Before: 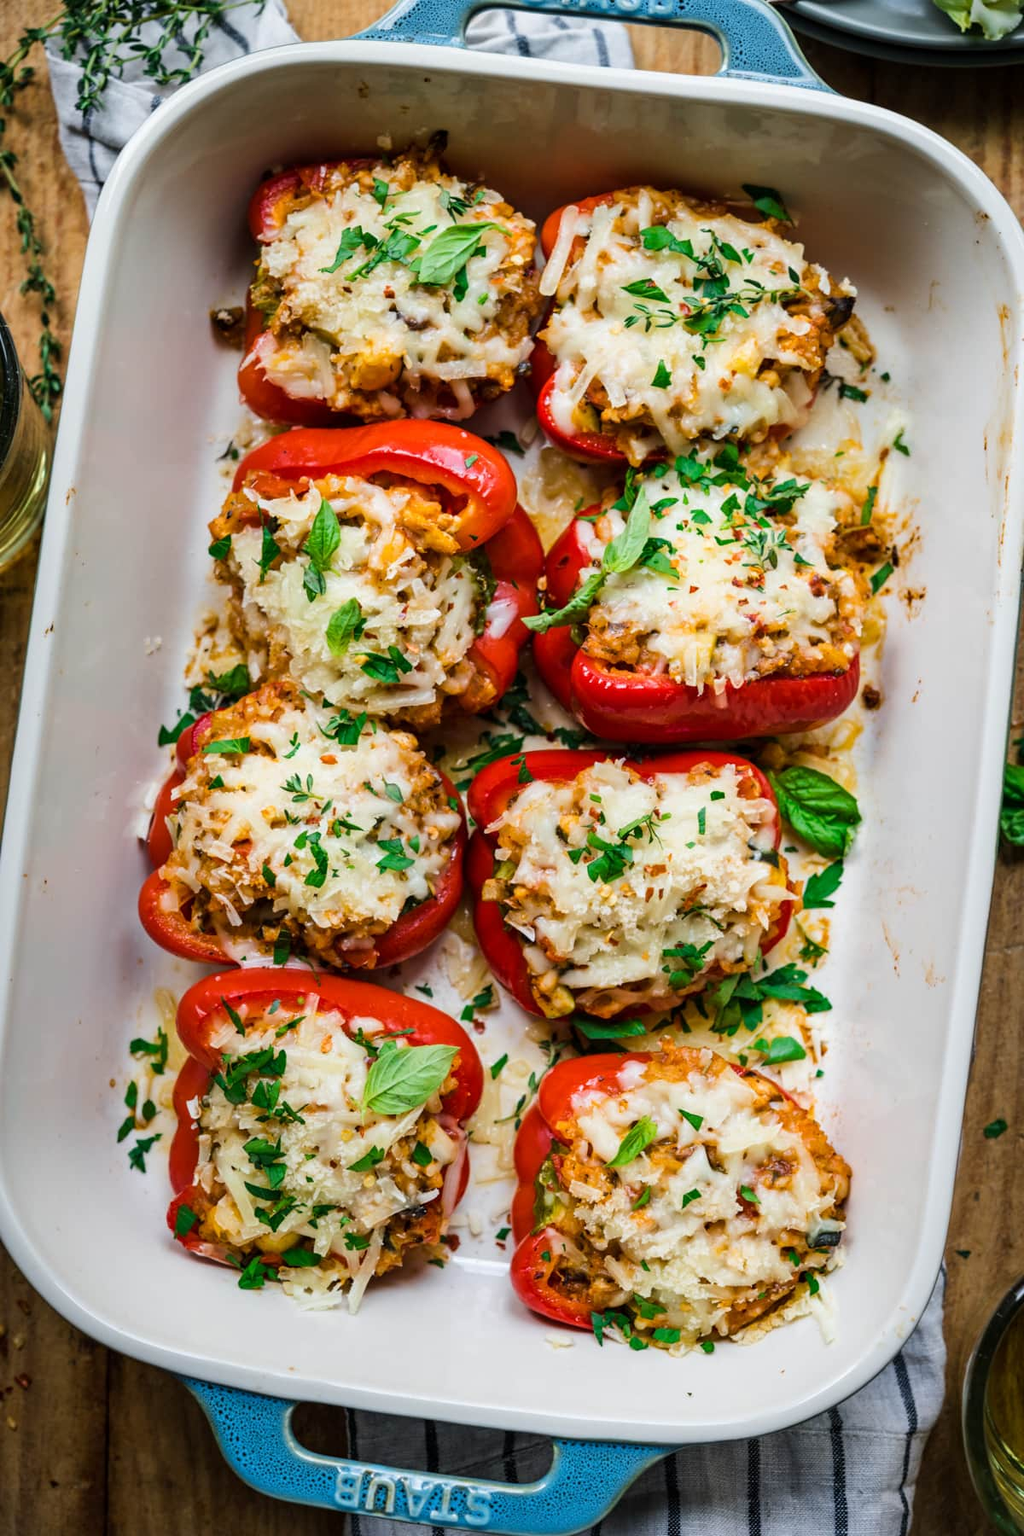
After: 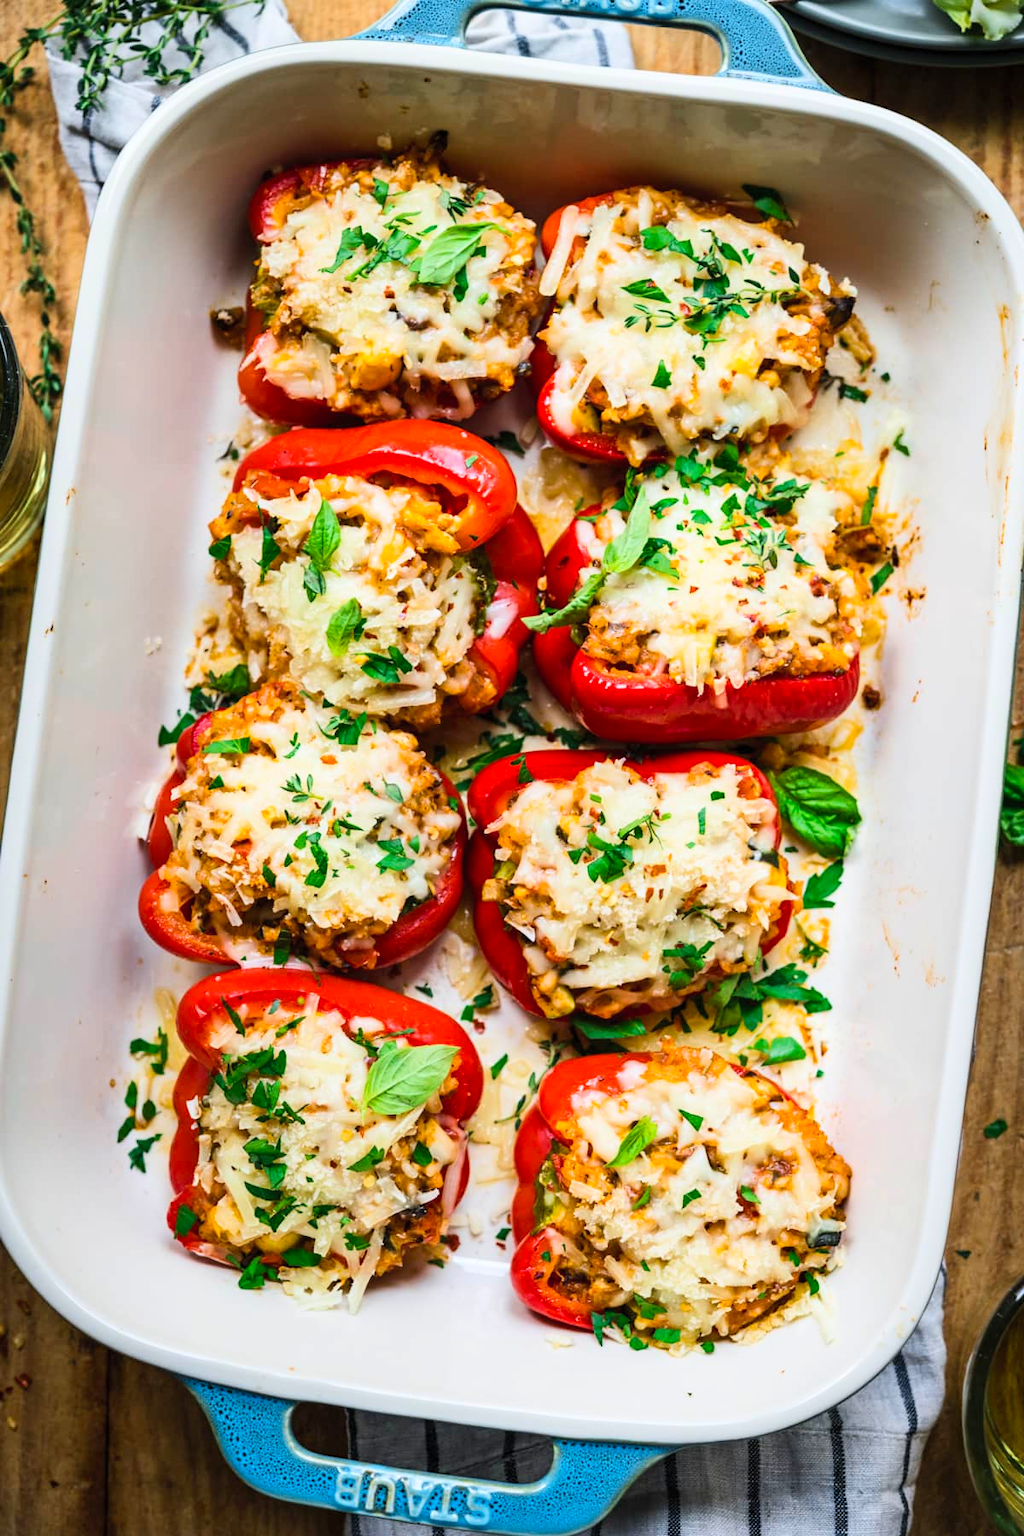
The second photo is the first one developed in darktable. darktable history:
contrast brightness saturation: contrast 0.198, brightness 0.163, saturation 0.219
